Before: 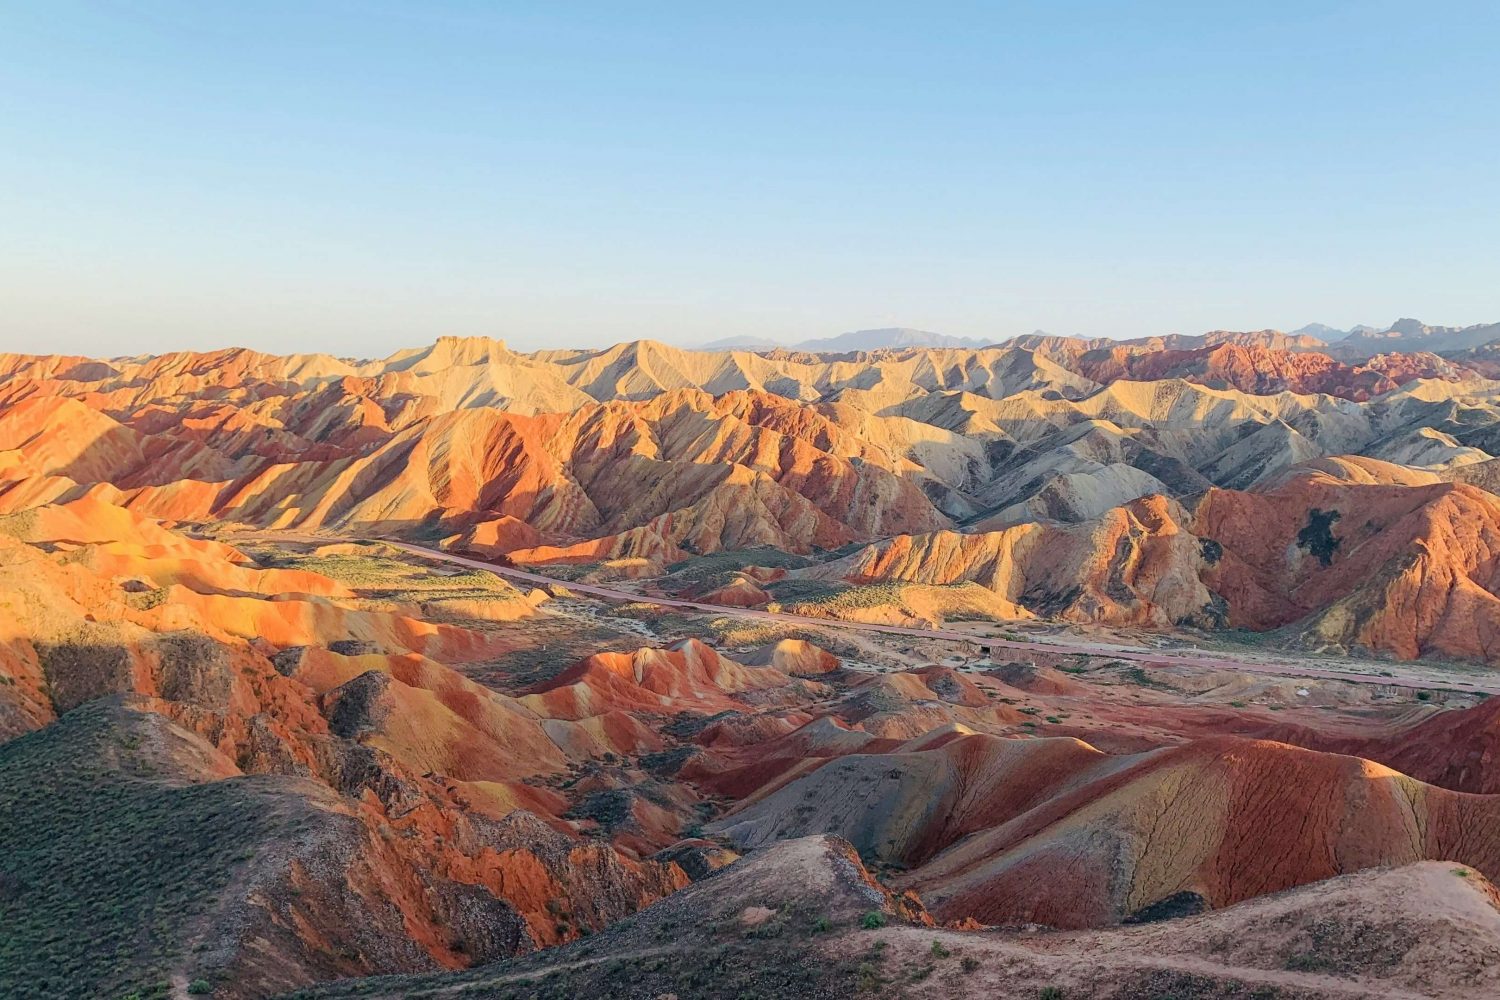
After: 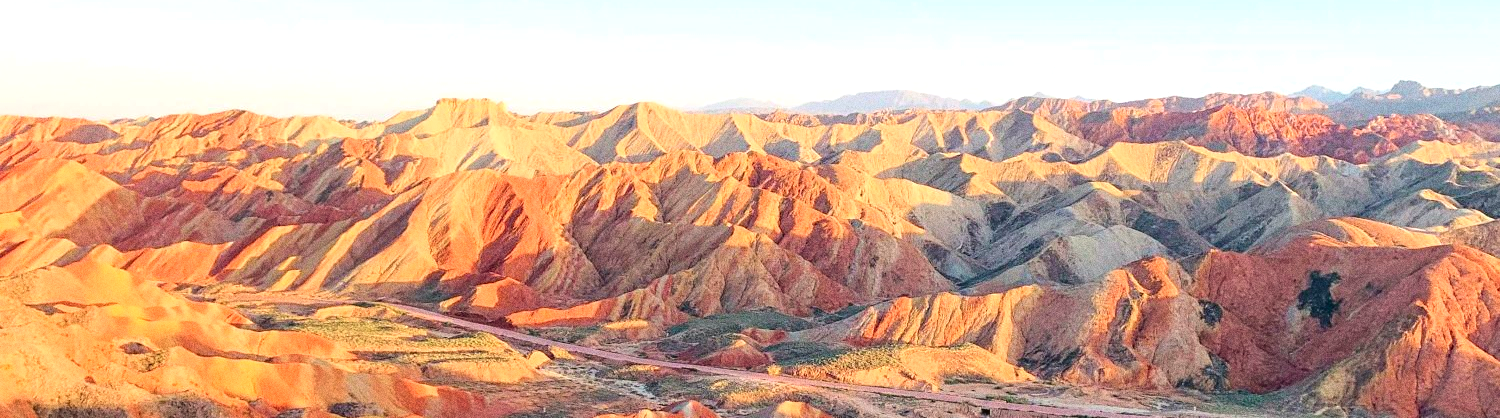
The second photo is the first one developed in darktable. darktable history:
color balance rgb: on, module defaults
tone curve: curves: ch0 [(0, 0.013) (0.175, 0.11) (0.337, 0.304) (0.498, 0.485) (0.78, 0.742) (0.993, 0.954)]; ch1 [(0, 0) (0.294, 0.184) (0.359, 0.34) (0.362, 0.35) (0.43, 0.41) (0.469, 0.463) (0.495, 0.502) (0.54, 0.563) (0.612, 0.641) (1, 1)]; ch2 [(0, 0) (0.44, 0.437) (0.495, 0.502) (0.524, 0.534) (0.557, 0.56) (0.634, 0.654) (0.728, 0.722) (1, 1)], color space Lab, independent channels, preserve colors none
crop and rotate: top 23.84%, bottom 34.294%
grain: coarseness 0.09 ISO, strength 40%
exposure: black level correction 0, exposure 0.7 EV, compensate exposure bias true, compensate highlight preservation false
